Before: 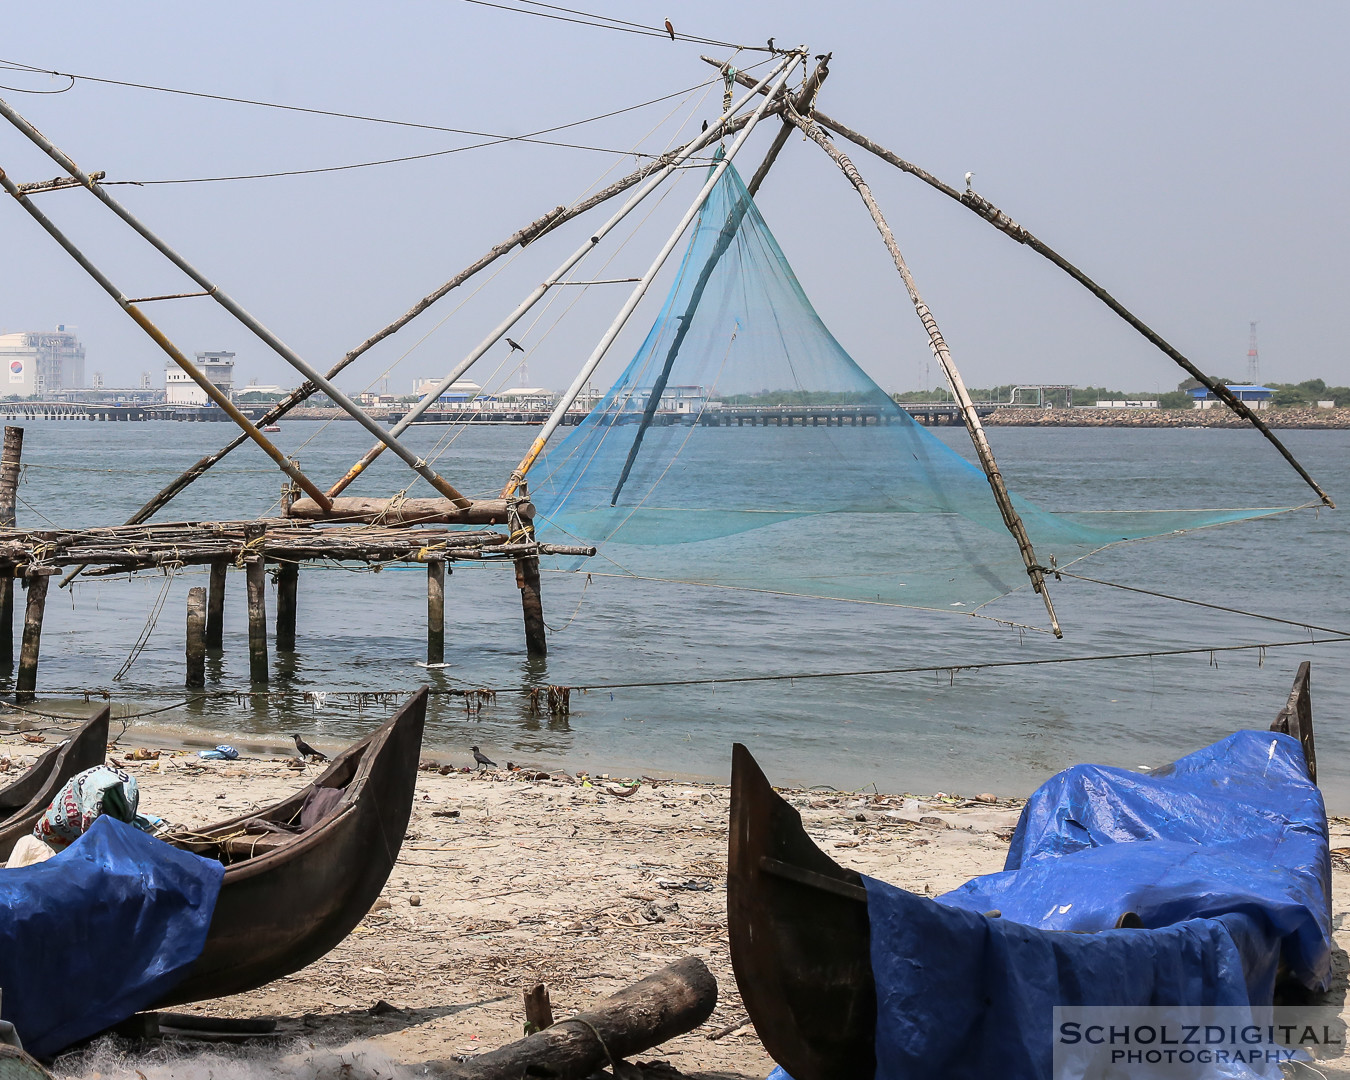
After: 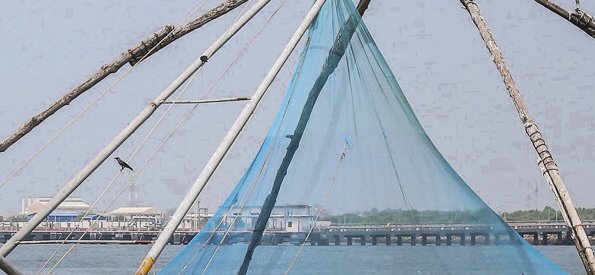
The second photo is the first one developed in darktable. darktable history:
crop: left 29.033%, top 16.805%, right 26.835%, bottom 57.66%
local contrast: detail 110%
filmic rgb: middle gray luminance 18.3%, black relative exposure -11.54 EV, white relative exposure 2.58 EV, target black luminance 0%, hardness 8.41, latitude 98.31%, contrast 1.082, shadows ↔ highlights balance 0.625%
color zones: curves: ch0 [(0.27, 0.396) (0.563, 0.504) (0.75, 0.5) (0.787, 0.307)]
